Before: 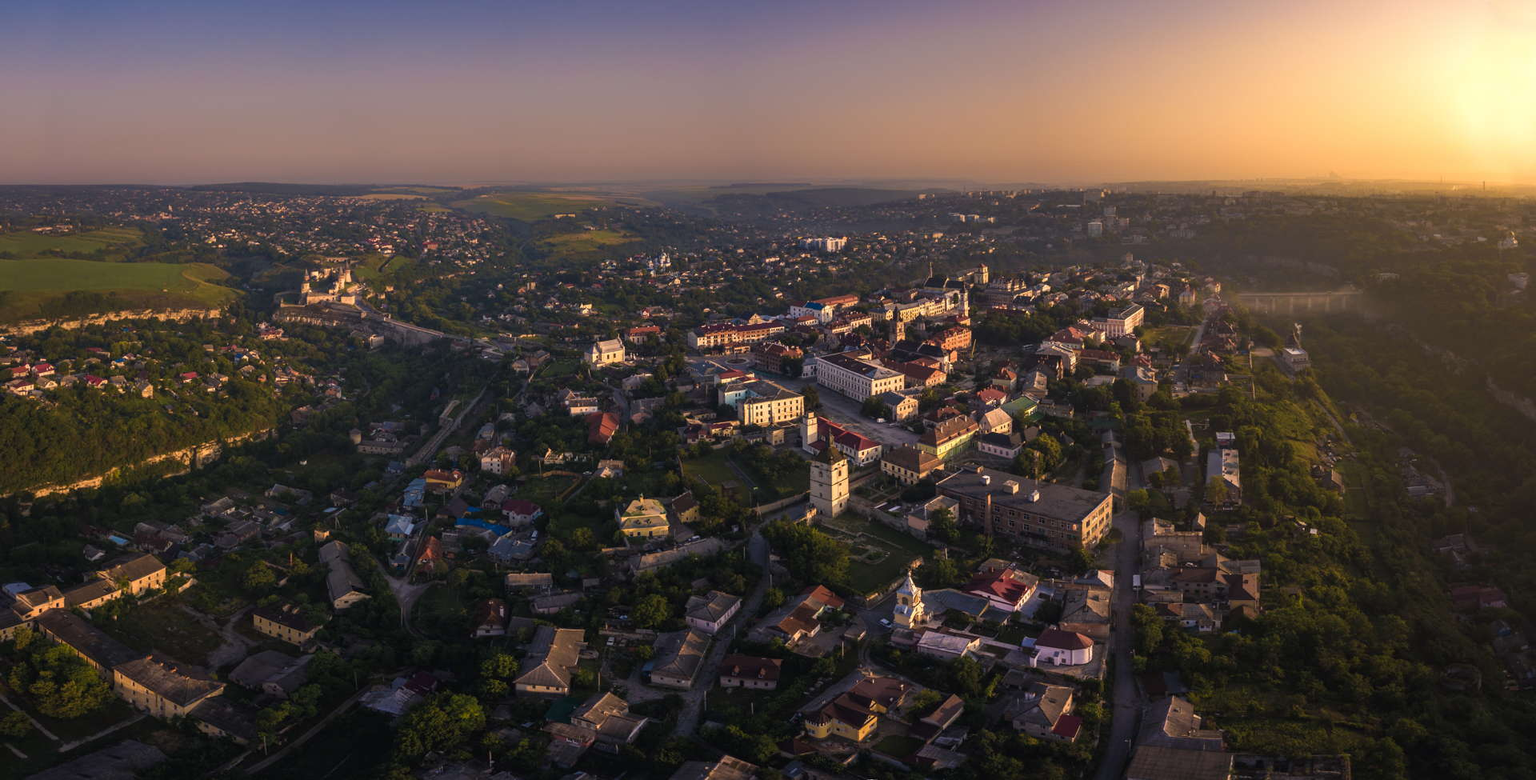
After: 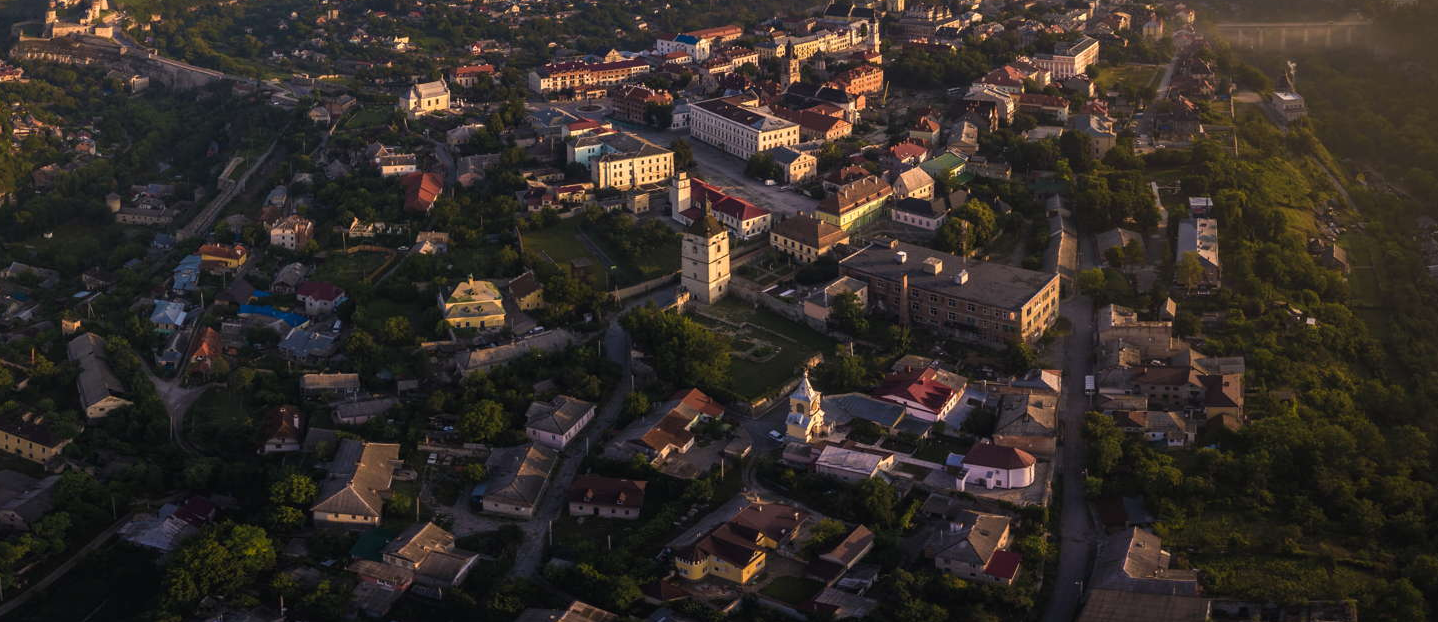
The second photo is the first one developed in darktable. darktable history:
crop and rotate: left 17.284%, top 35.271%, right 7.818%, bottom 0.873%
